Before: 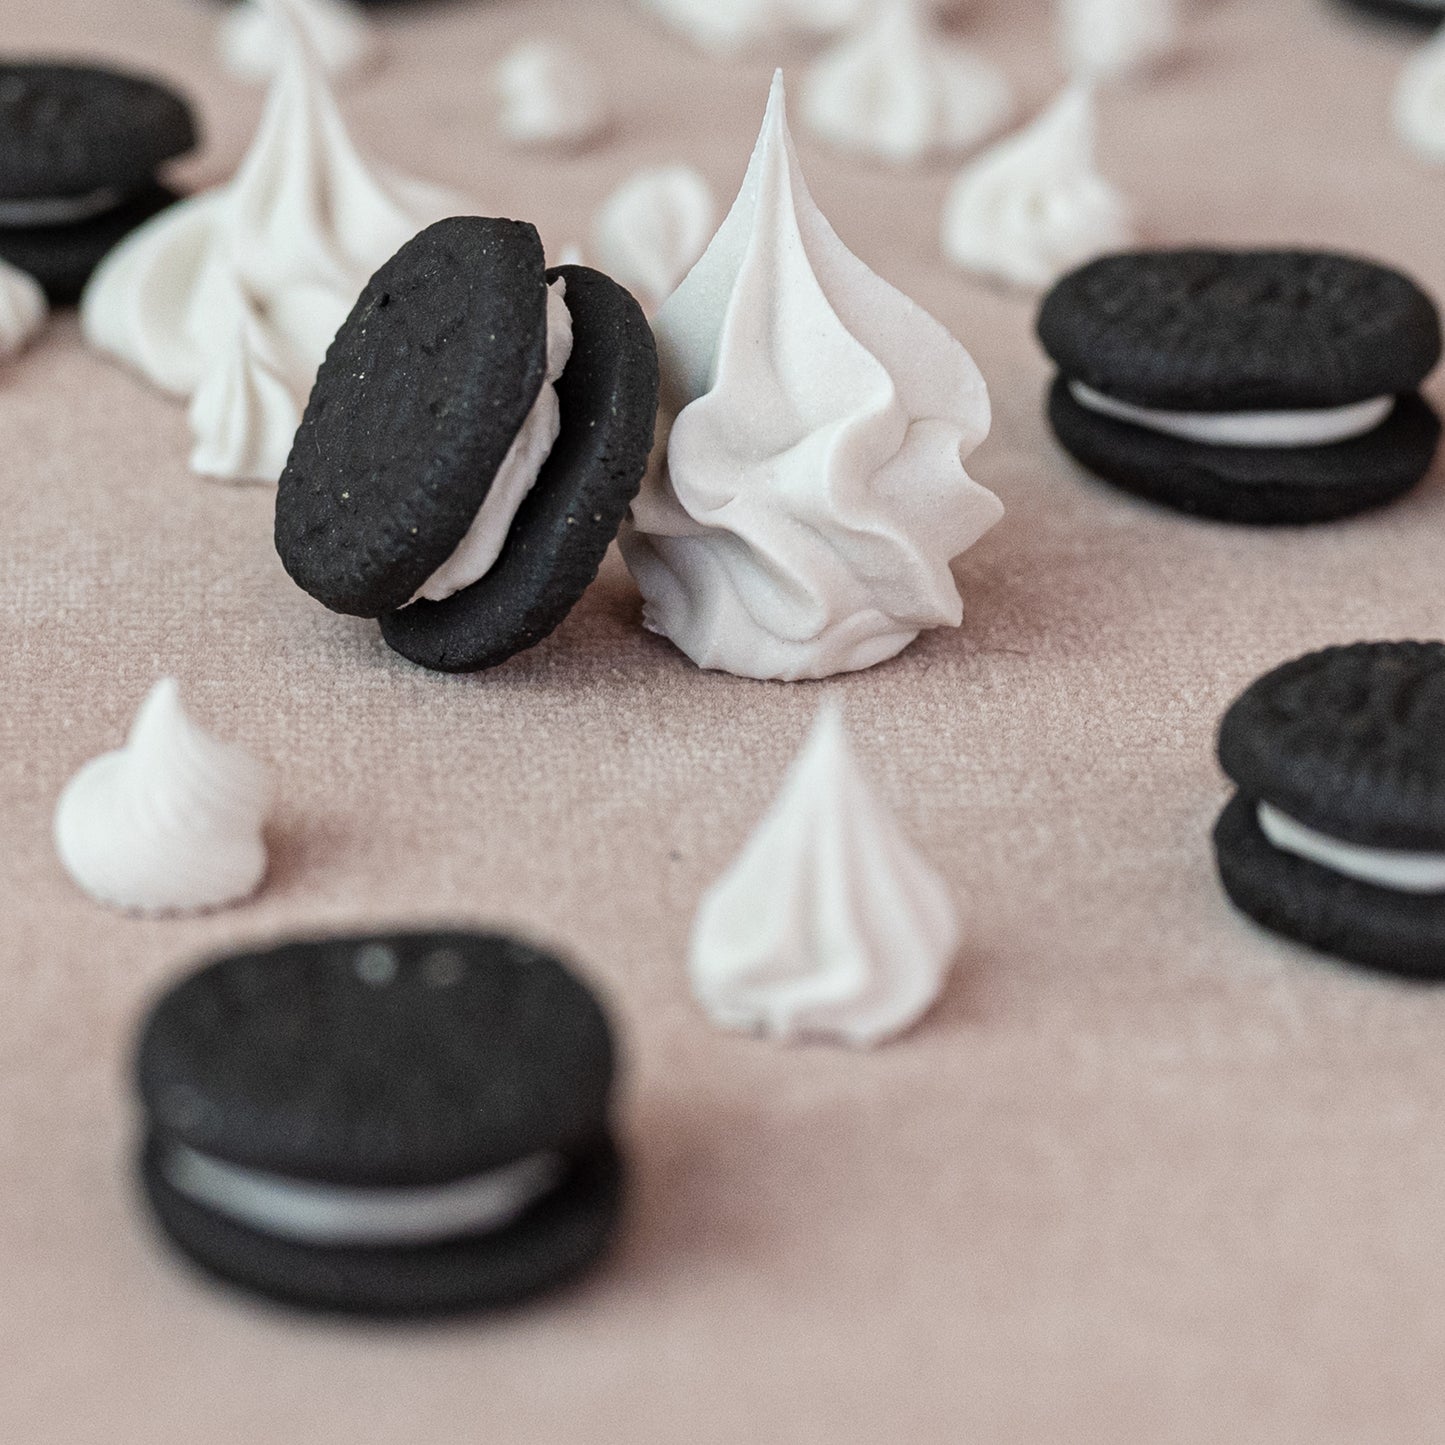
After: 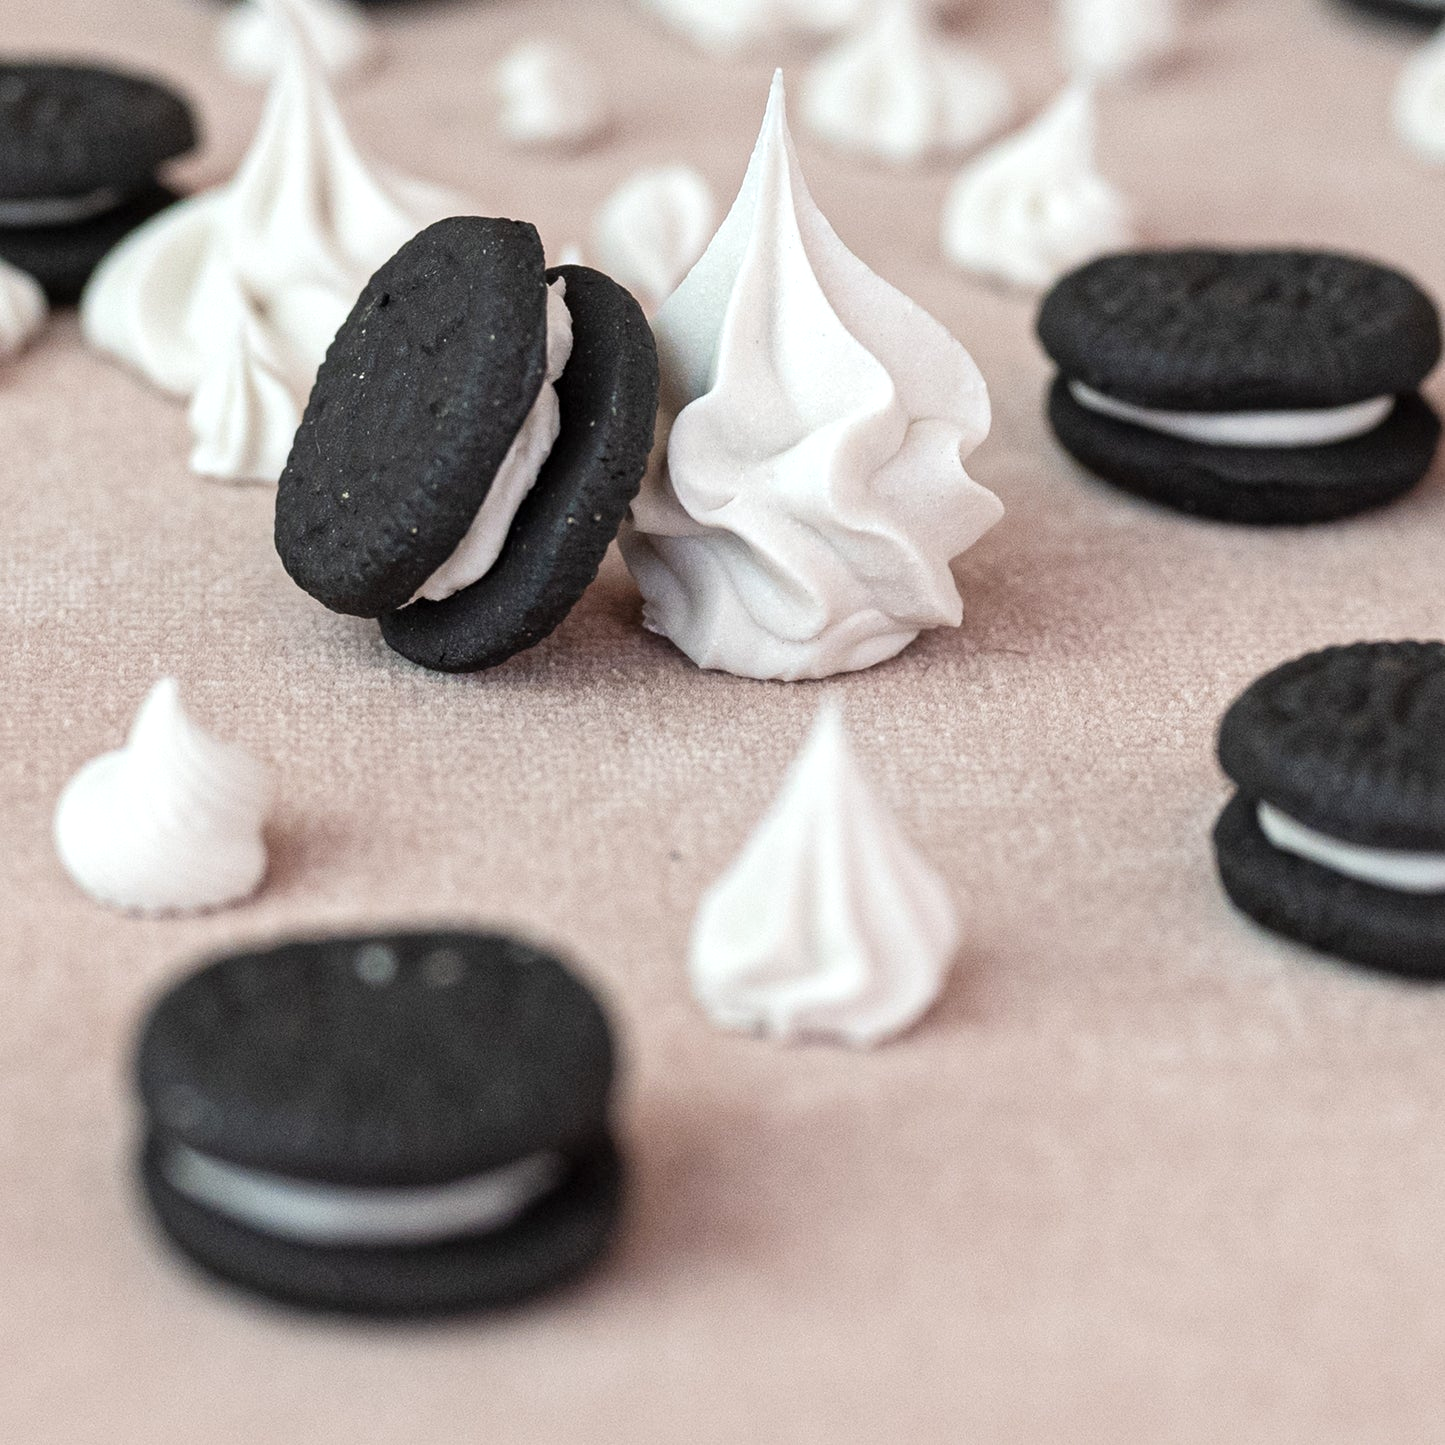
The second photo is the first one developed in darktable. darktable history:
exposure: exposure 0.343 EV, compensate highlight preservation false
